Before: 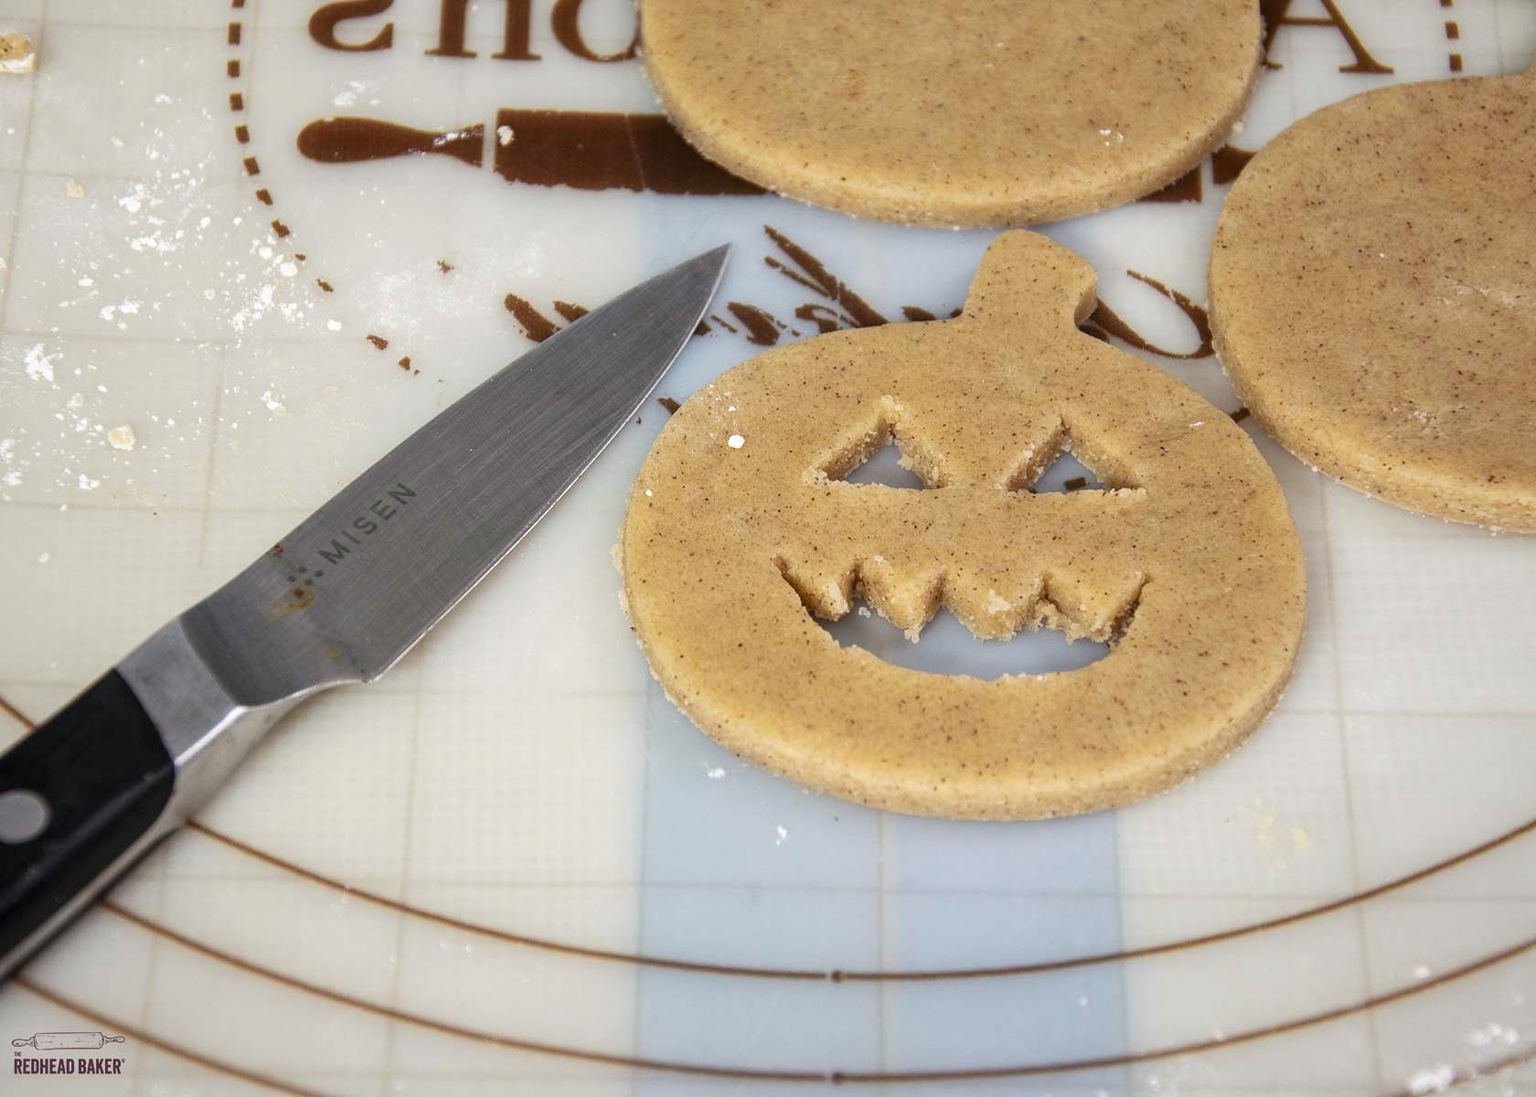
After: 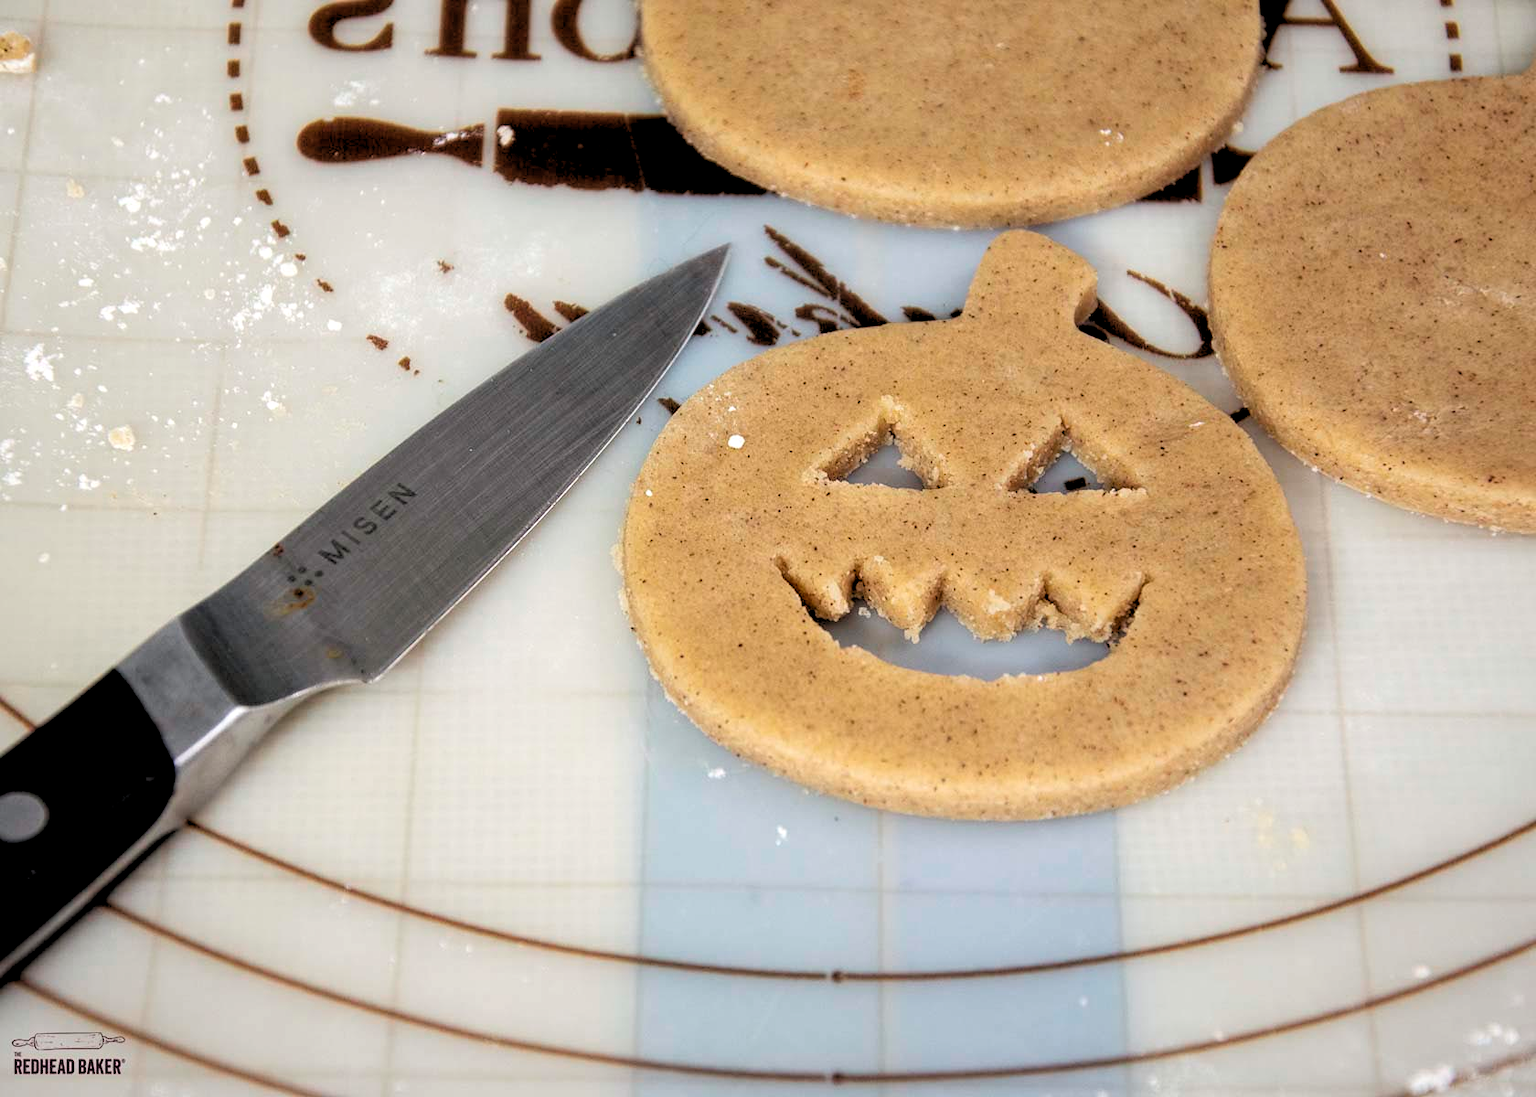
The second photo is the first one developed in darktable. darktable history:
rgb levels: levels [[0.034, 0.472, 0.904], [0, 0.5, 1], [0, 0.5, 1]]
tone equalizer: -7 EV 0.18 EV, -6 EV 0.12 EV, -5 EV 0.08 EV, -4 EV 0.04 EV, -2 EV -0.02 EV, -1 EV -0.04 EV, +0 EV -0.06 EV, luminance estimator HSV value / RGB max
